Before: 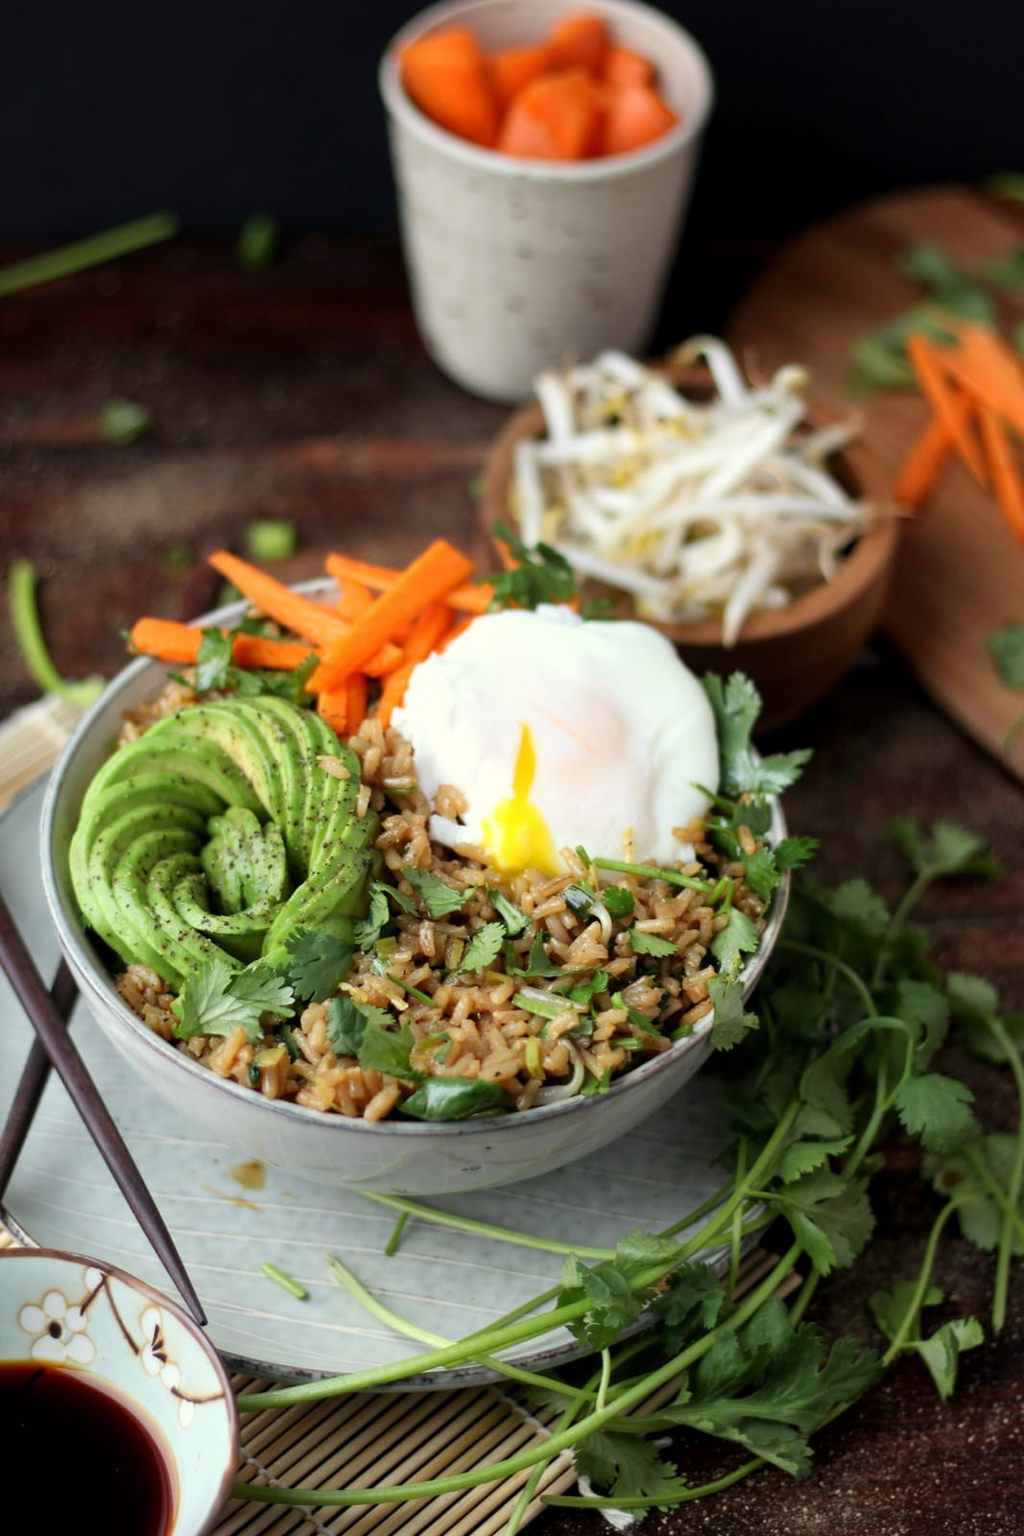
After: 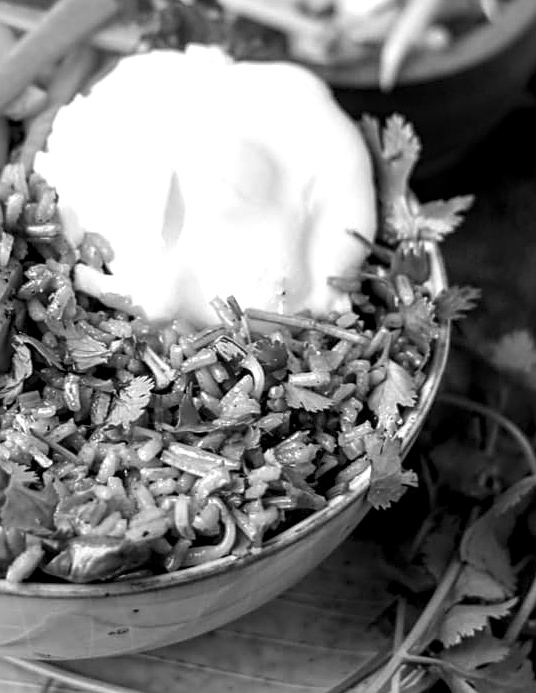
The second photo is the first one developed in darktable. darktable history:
local contrast: highlights 25%, detail 150%
color balance: mode lift, gamma, gain (sRGB), lift [0.997, 0.979, 1.021, 1.011], gamma [1, 1.084, 0.916, 0.998], gain [1, 0.87, 1.13, 1.101], contrast 4.55%, contrast fulcrum 38.24%, output saturation 104.09%
monochrome: on, module defaults
crop: left 35.03%, top 36.625%, right 14.663%, bottom 20.057%
sharpen: amount 0.55
levels: levels [0, 0.498, 0.996]
